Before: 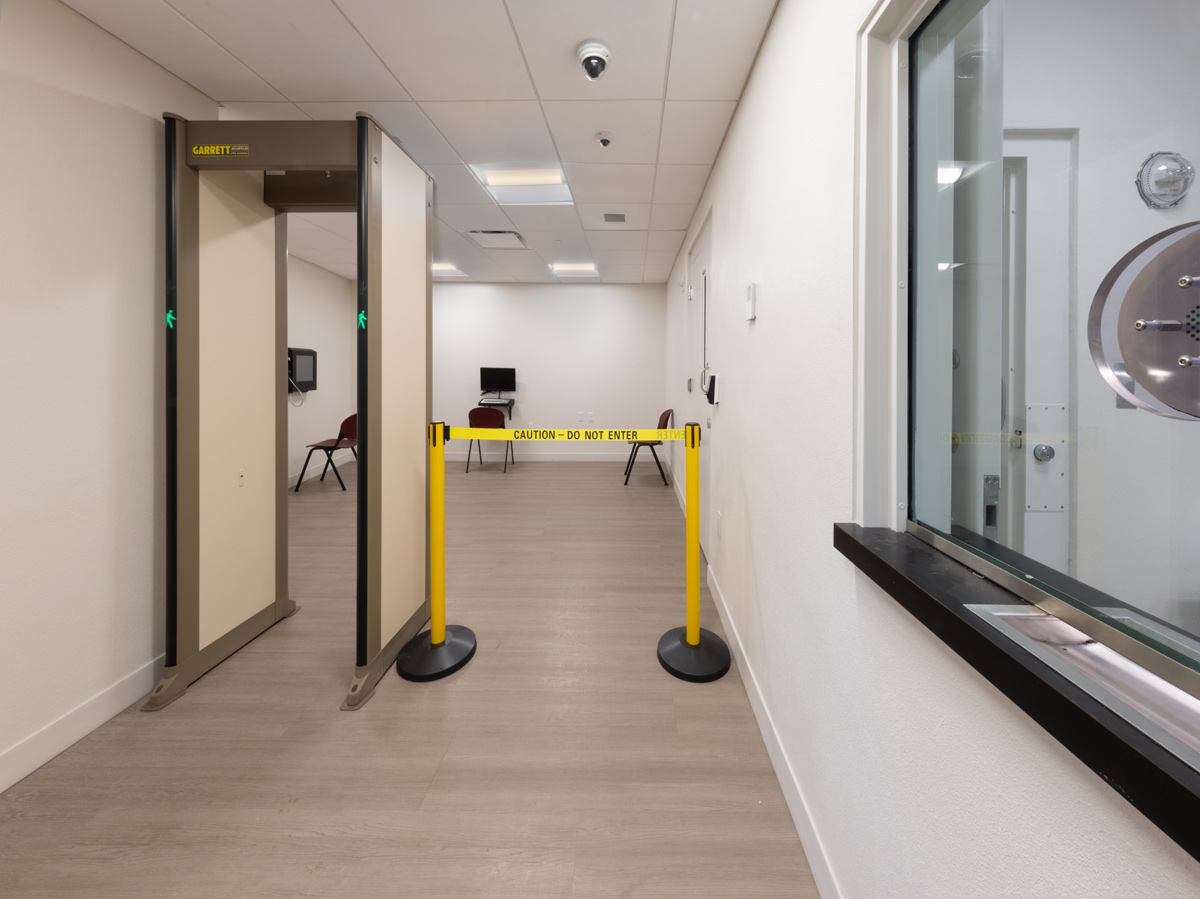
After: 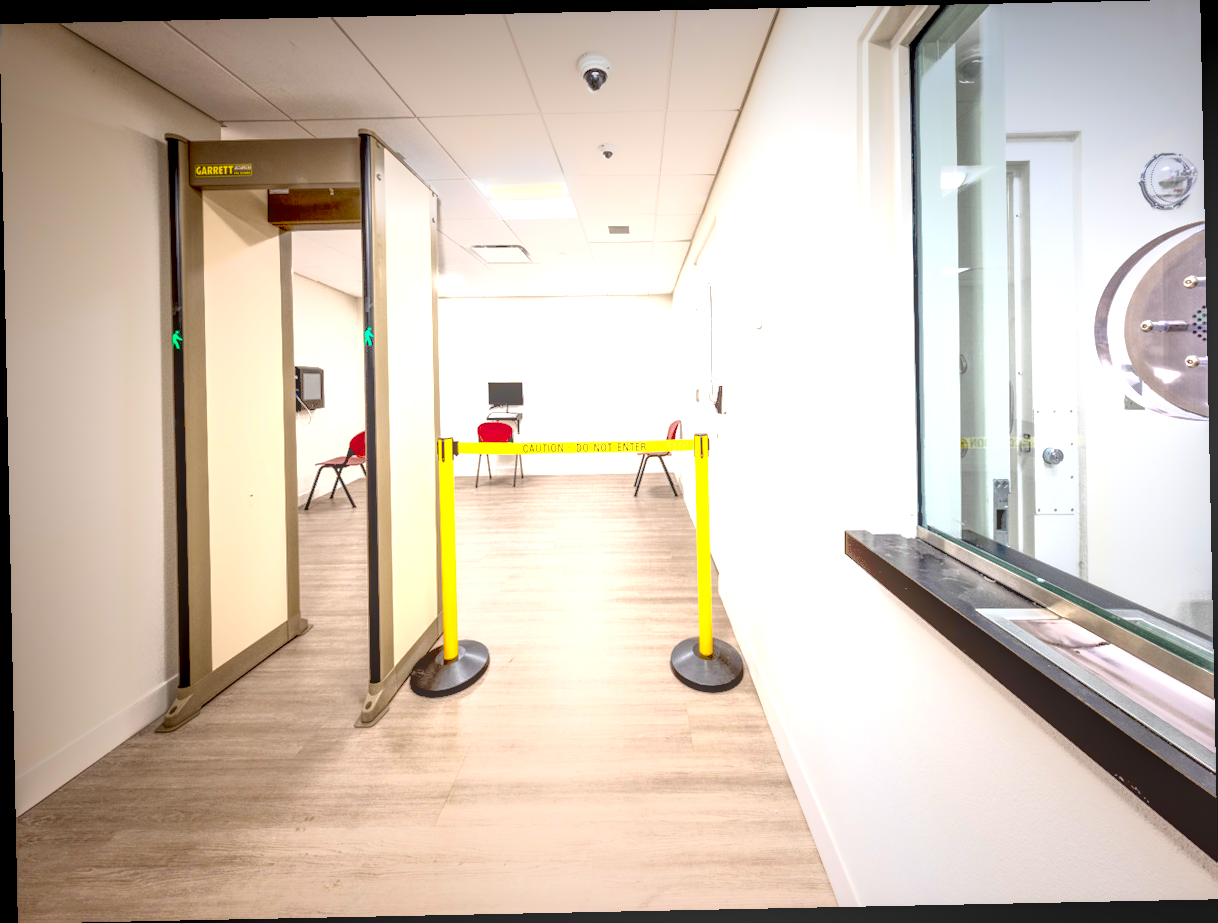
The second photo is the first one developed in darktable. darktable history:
exposure: black level correction 0.016, exposure 1.774 EV, compensate highlight preservation false
rotate and perspective: rotation -1.17°, automatic cropping off
local contrast: highlights 20%, shadows 30%, detail 200%, midtone range 0.2
